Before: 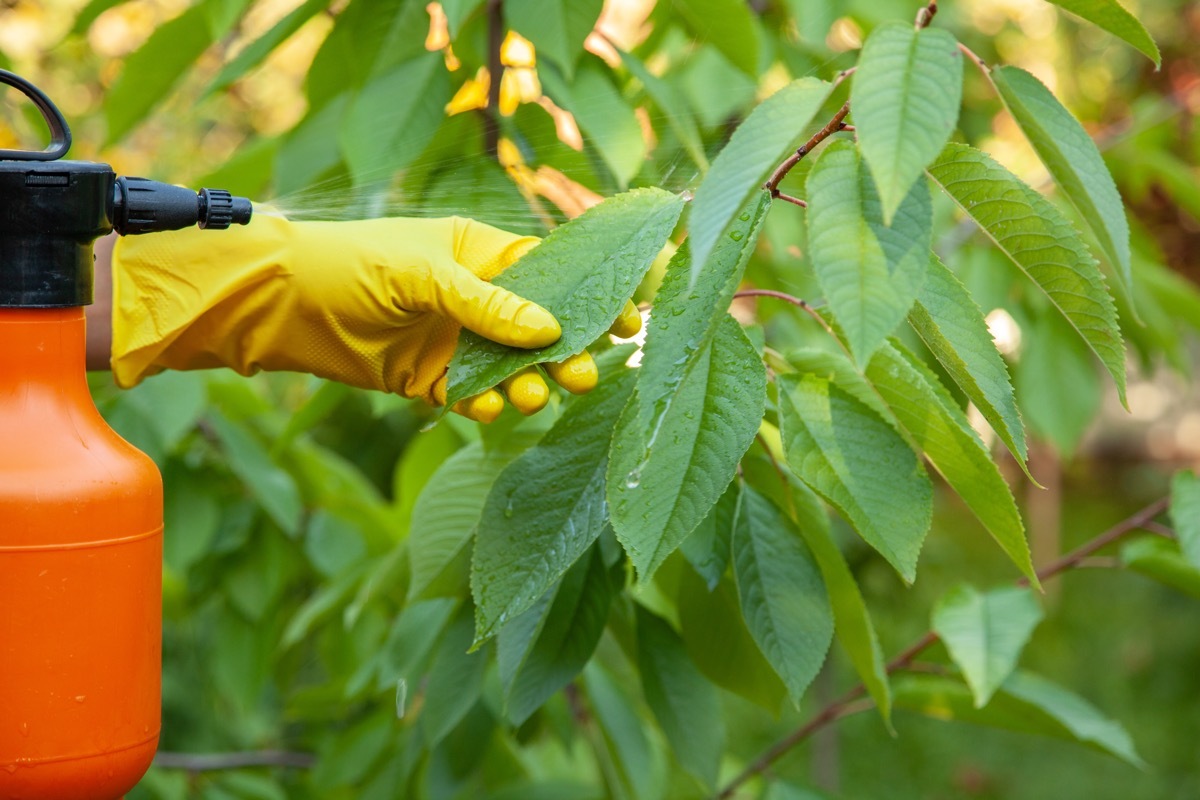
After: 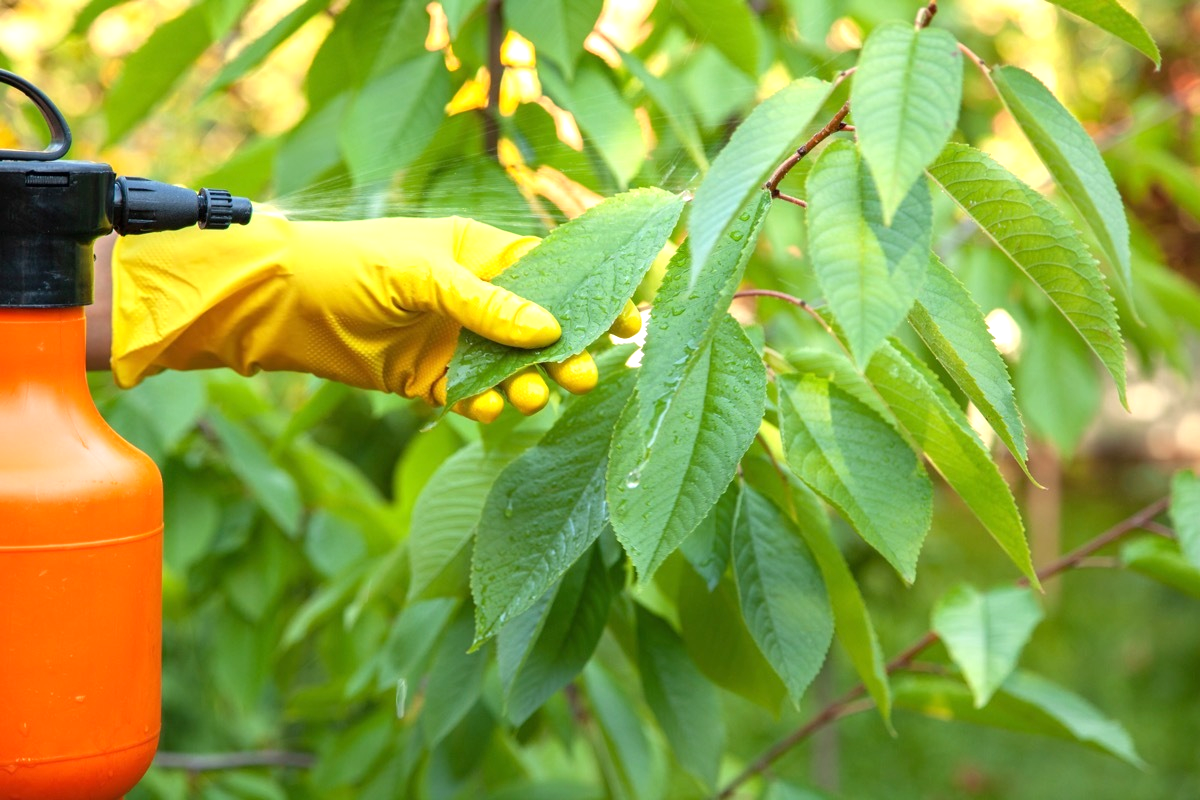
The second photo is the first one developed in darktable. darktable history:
exposure: exposure 0.562 EV, compensate highlight preservation false
